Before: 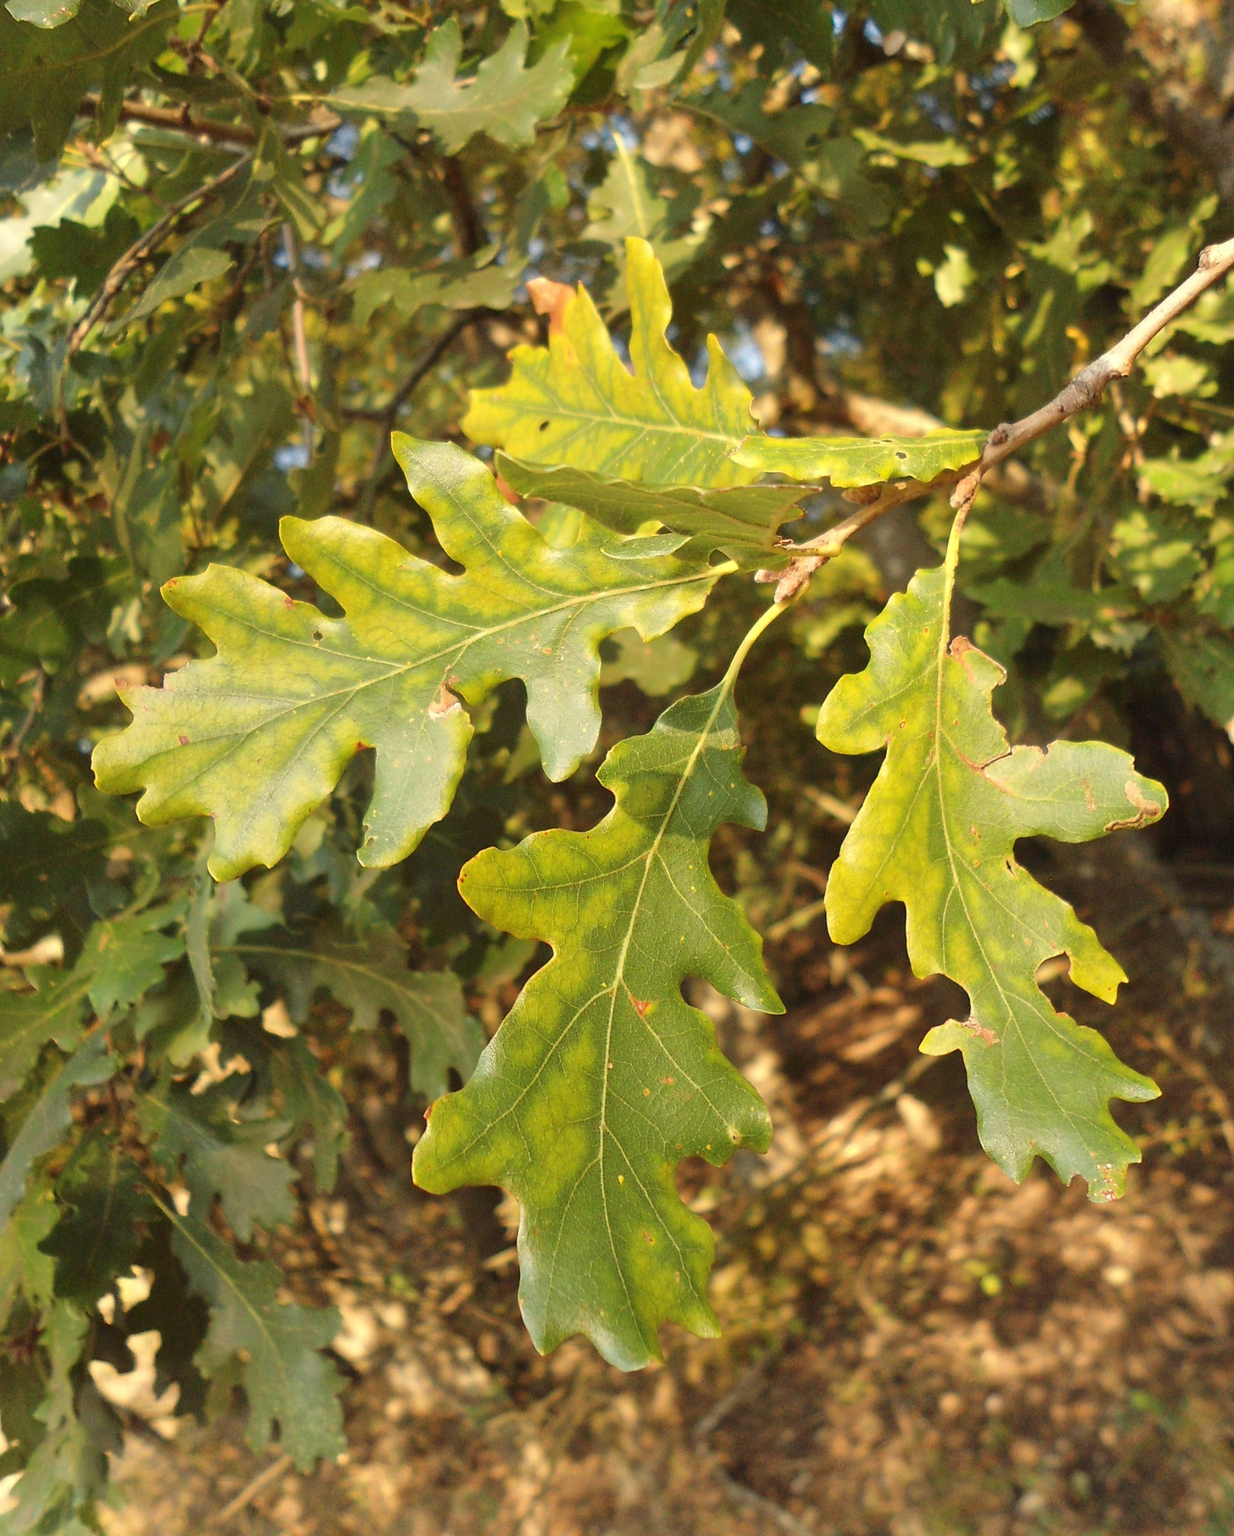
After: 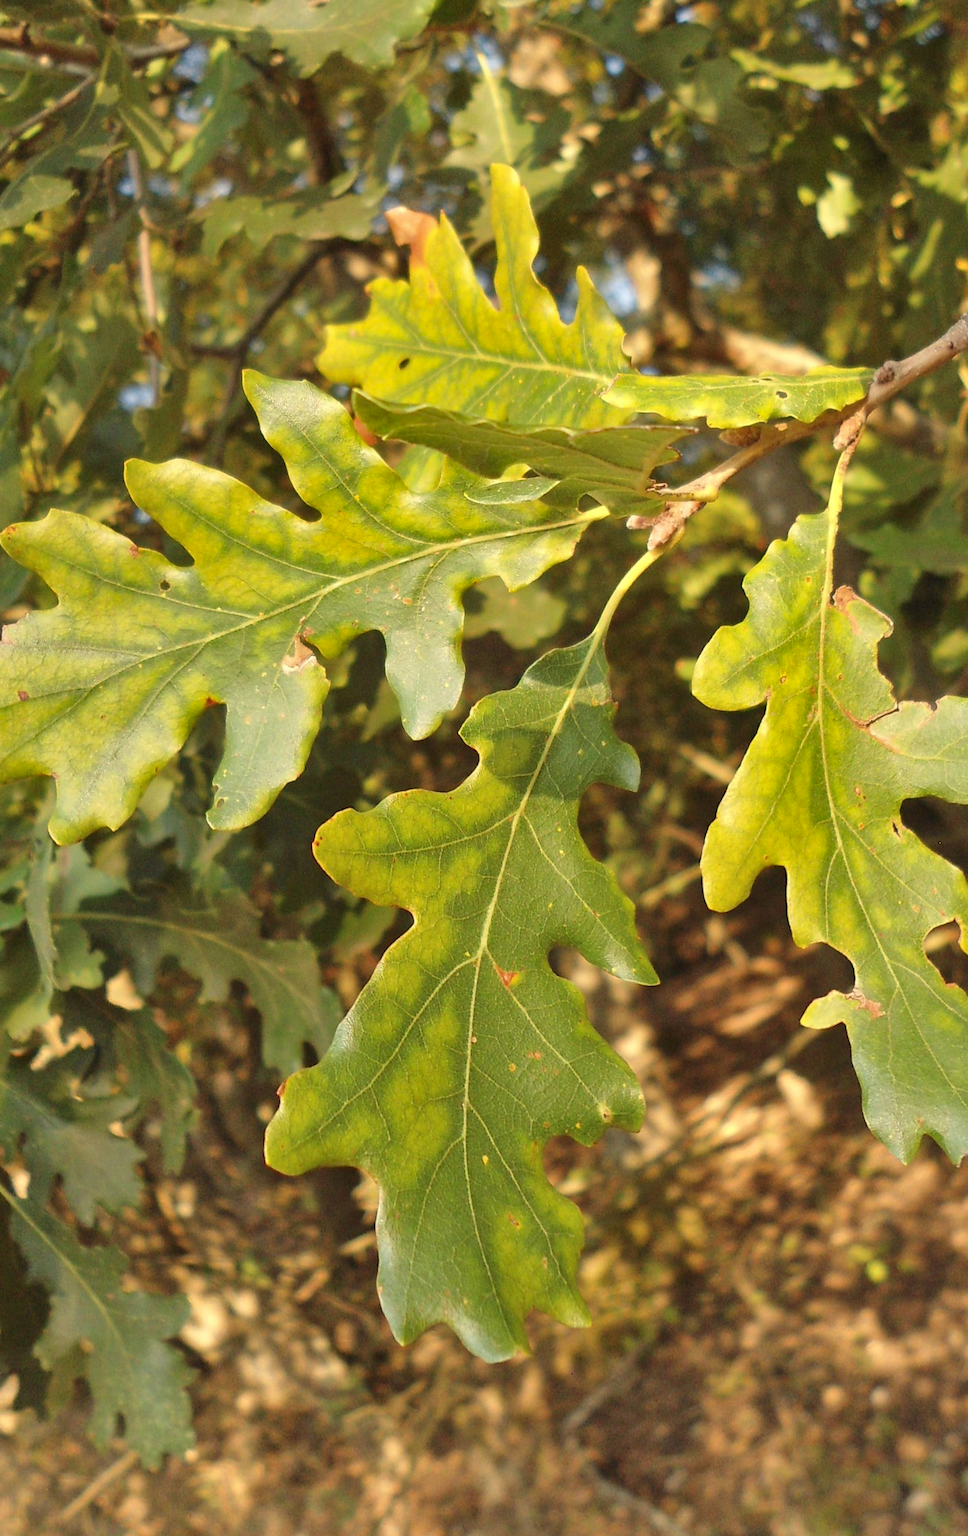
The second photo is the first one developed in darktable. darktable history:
shadows and highlights: highlights color adjustment 73.92%, soften with gaussian
crop and rotate: left 13.178%, top 5.366%, right 12.549%
